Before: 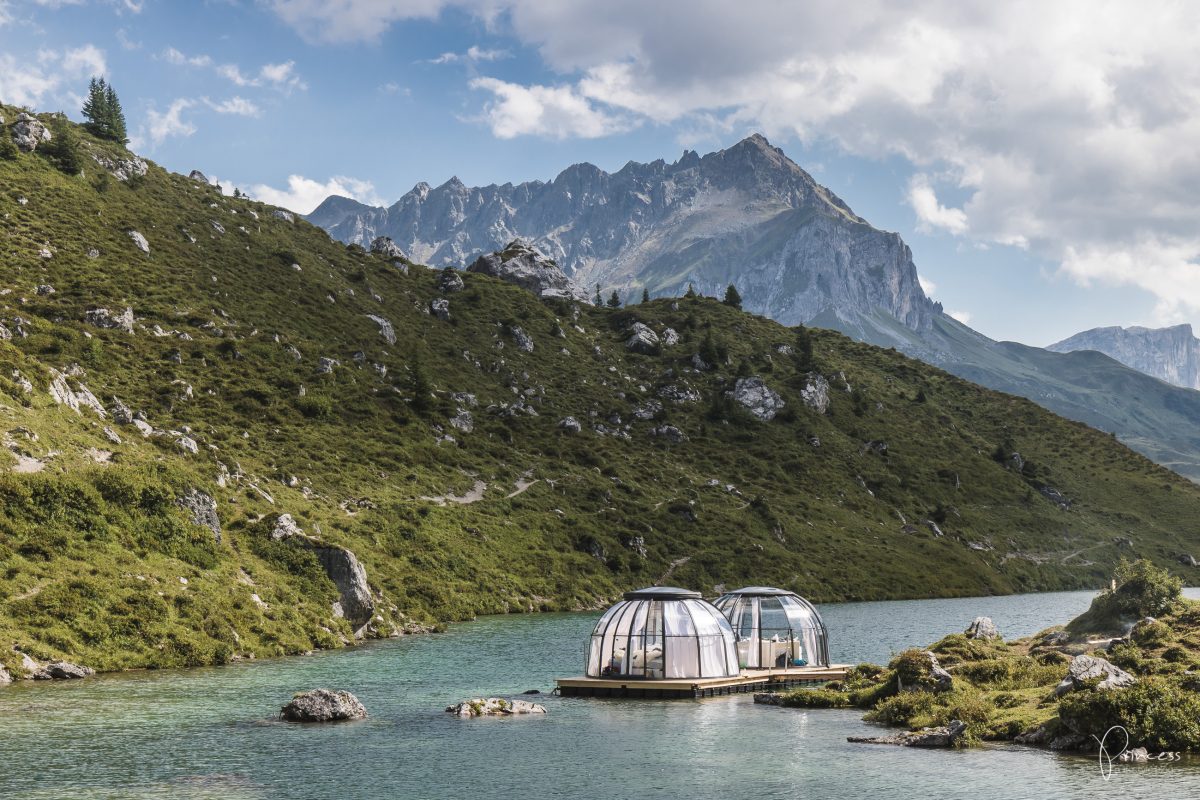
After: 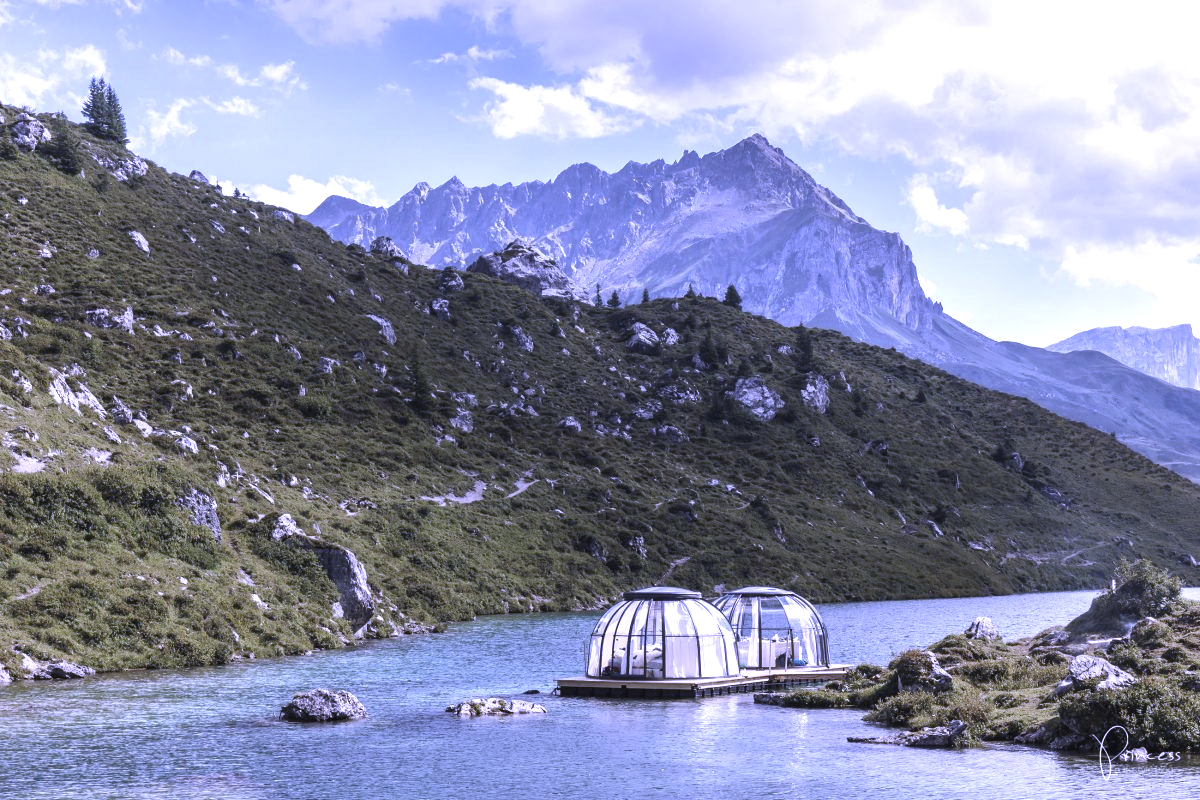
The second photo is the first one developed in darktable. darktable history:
white balance: red 0.98, blue 1.61
tone equalizer: on, module defaults
color zones: curves: ch0 [(0, 0.5) (0.125, 0.4) (0.25, 0.5) (0.375, 0.4) (0.5, 0.4) (0.625, 0.6) (0.75, 0.6) (0.875, 0.5)]; ch1 [(0, 0.35) (0.125, 0.45) (0.25, 0.35) (0.375, 0.35) (0.5, 0.35) (0.625, 0.35) (0.75, 0.45) (0.875, 0.35)]; ch2 [(0, 0.6) (0.125, 0.5) (0.25, 0.5) (0.375, 0.6) (0.5, 0.6) (0.625, 0.5) (0.75, 0.5) (0.875, 0.5)]
